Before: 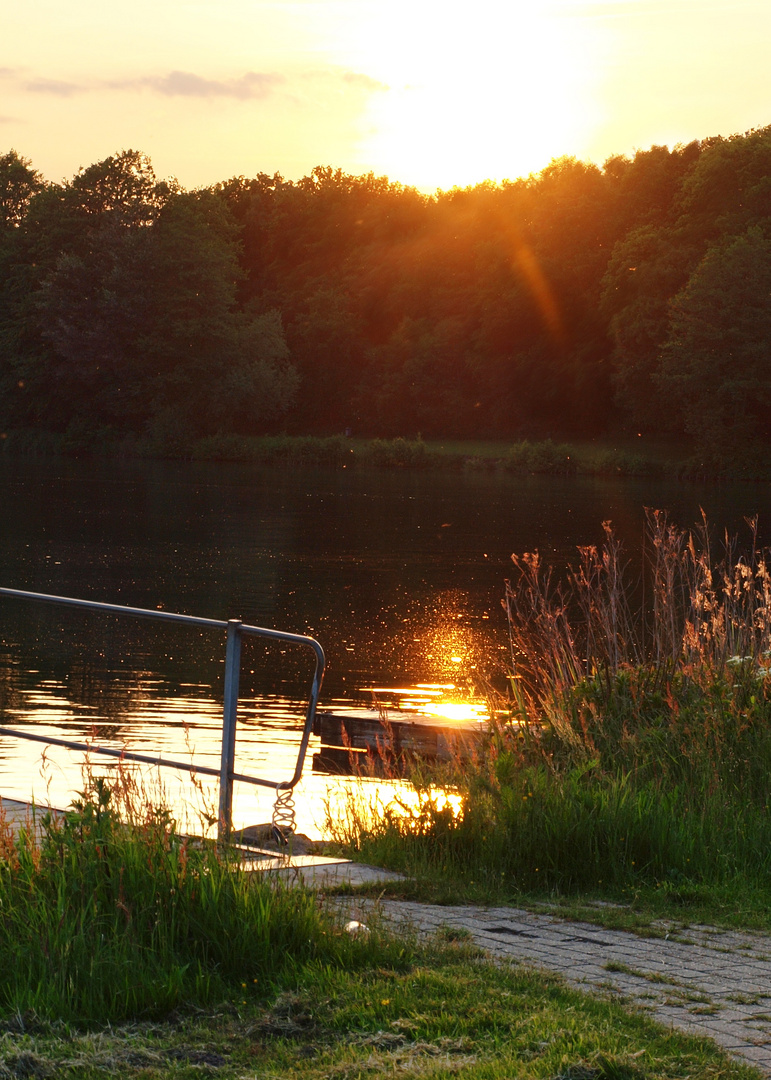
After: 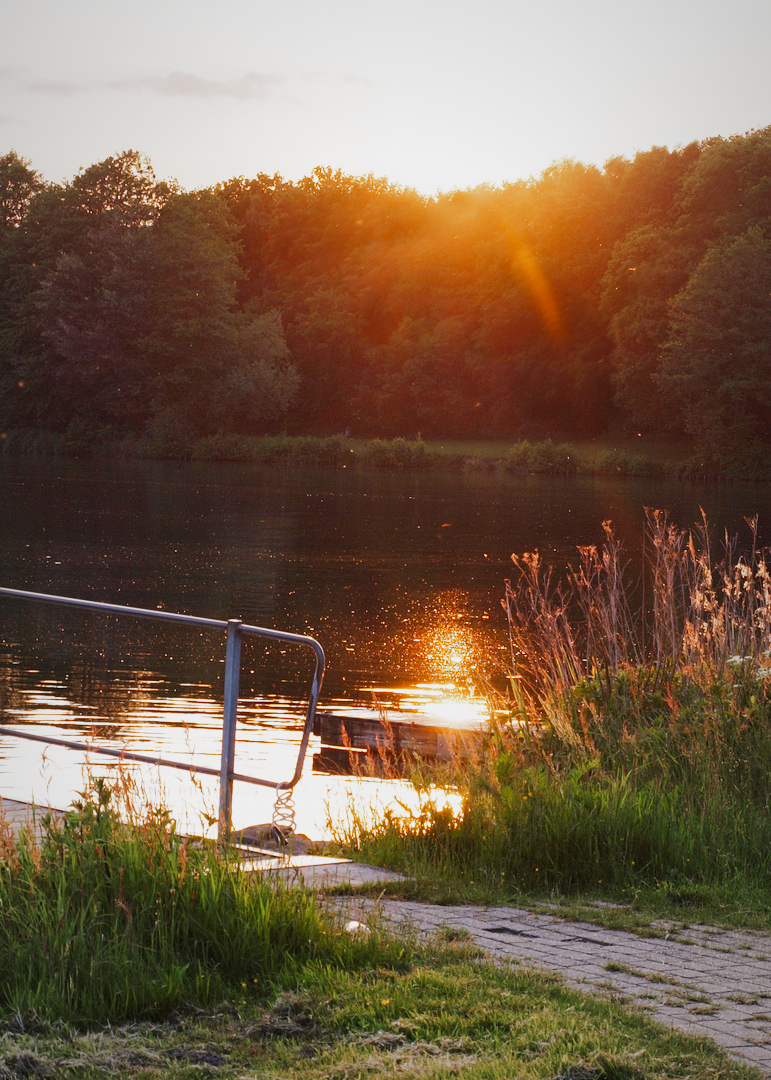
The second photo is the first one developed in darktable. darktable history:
filmic rgb: black relative exposure -7.99 EV, white relative exposure 4.03 EV, threshold 2.95 EV, hardness 4.16, contrast 0.938, preserve chrominance no, color science v5 (2021), contrast in shadows safe, contrast in highlights safe, enable highlight reconstruction true
exposure: black level correction 0, exposure 1 EV, compensate highlight preservation false
vignetting: fall-off start 72.15%, fall-off radius 108.73%, width/height ratio 0.735
color calibration: output R [1.063, -0.012, -0.003, 0], output B [-0.079, 0.047, 1, 0], illuminant as shot in camera, x 0.358, y 0.373, temperature 4628.91 K
